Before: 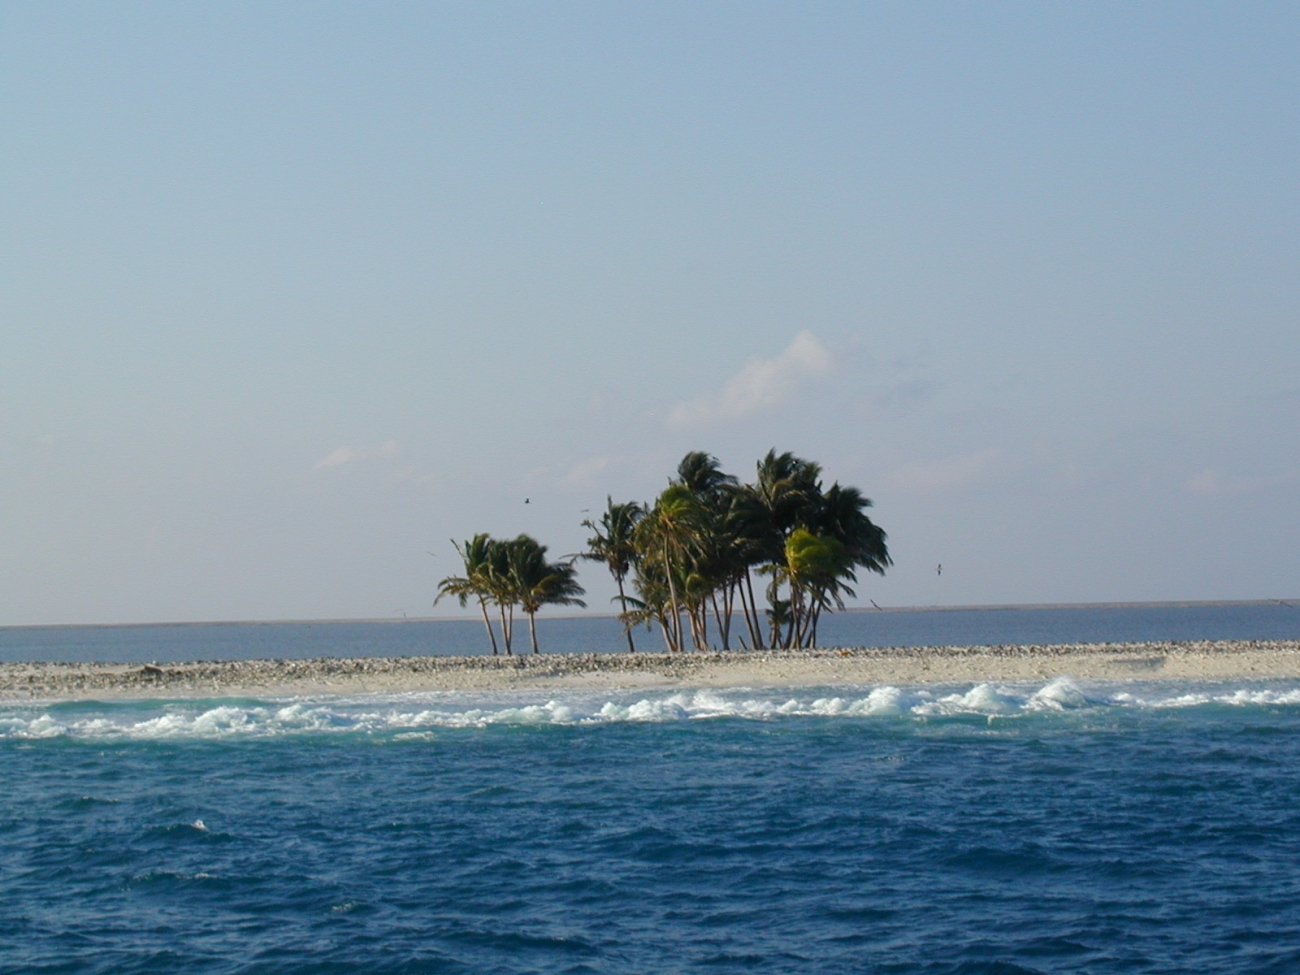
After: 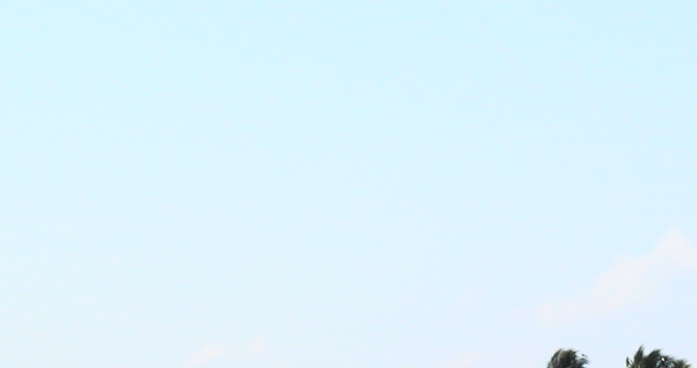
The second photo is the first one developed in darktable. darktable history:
crop: left 10.121%, top 10.631%, right 36.218%, bottom 51.526%
exposure: black level correction -0.025, exposure -0.117 EV, compensate highlight preservation false
rgb curve: curves: ch0 [(0, 0) (0.21, 0.15) (0.24, 0.21) (0.5, 0.75) (0.75, 0.96) (0.89, 0.99) (1, 1)]; ch1 [(0, 0.02) (0.21, 0.13) (0.25, 0.2) (0.5, 0.67) (0.75, 0.9) (0.89, 0.97) (1, 1)]; ch2 [(0, 0.02) (0.21, 0.13) (0.25, 0.2) (0.5, 0.67) (0.75, 0.9) (0.89, 0.97) (1, 1)], compensate middle gray true
